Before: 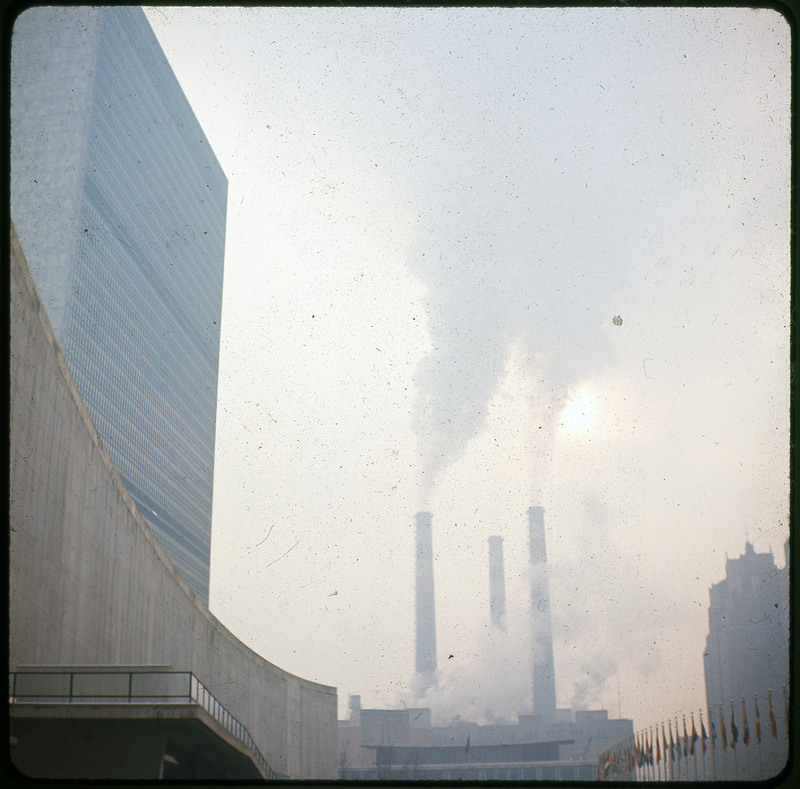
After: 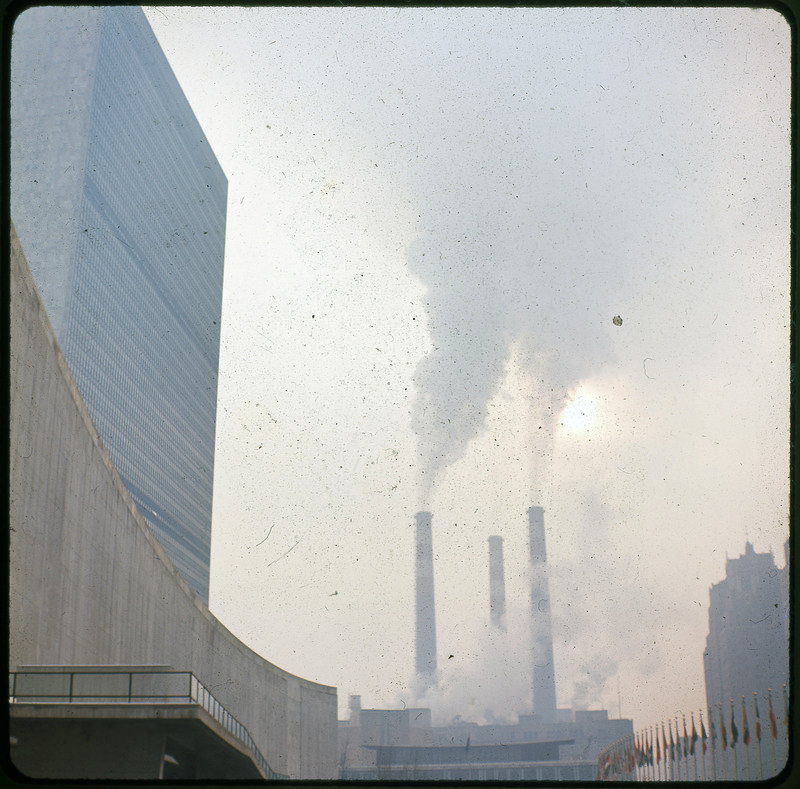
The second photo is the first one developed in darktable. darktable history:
white balance: red 1, blue 1
shadows and highlights: low approximation 0.01, soften with gaussian
